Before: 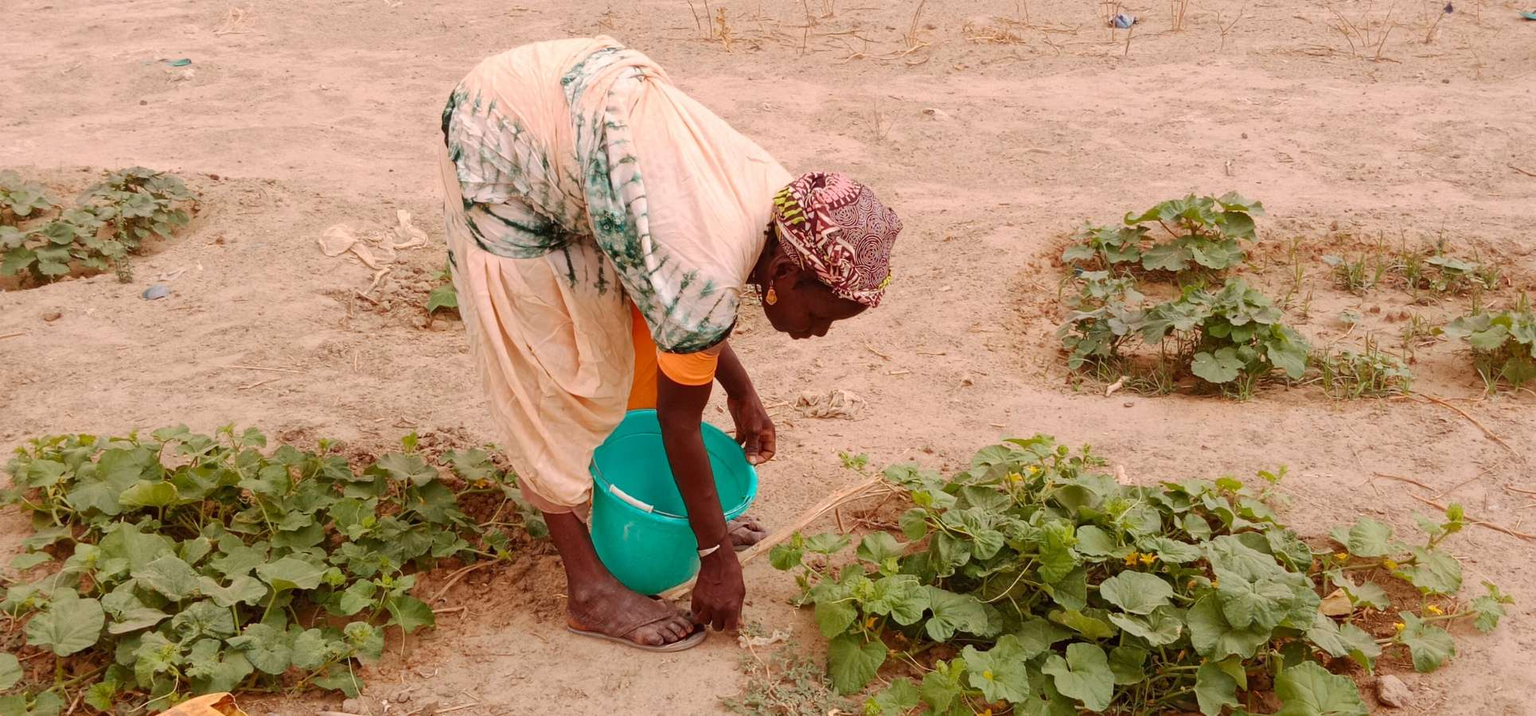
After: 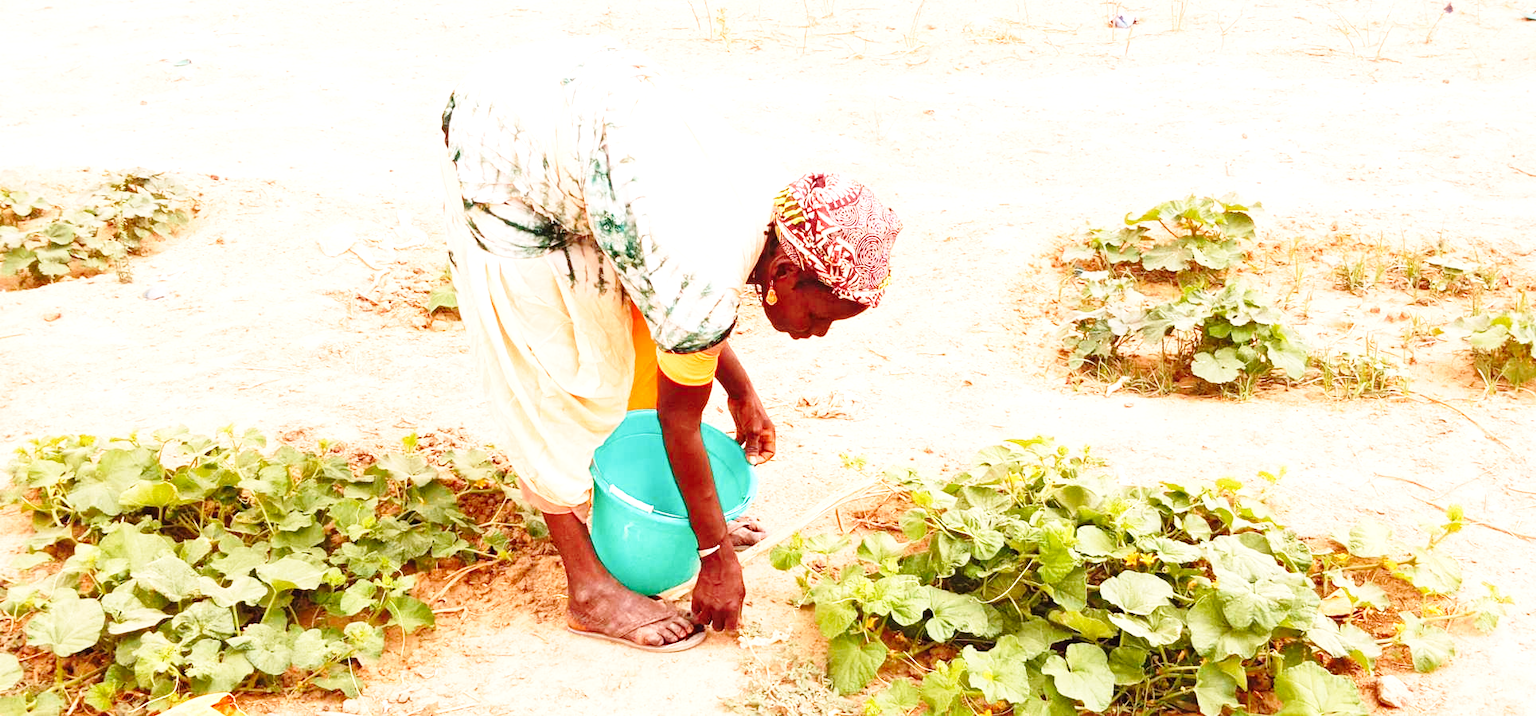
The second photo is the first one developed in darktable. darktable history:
exposure: black level correction 0, exposure 1.2 EV, compensate exposure bias true, compensate highlight preservation false
base curve: curves: ch0 [(0, 0) (0.028, 0.03) (0.121, 0.232) (0.46, 0.748) (0.859, 0.968) (1, 1)], preserve colors none
